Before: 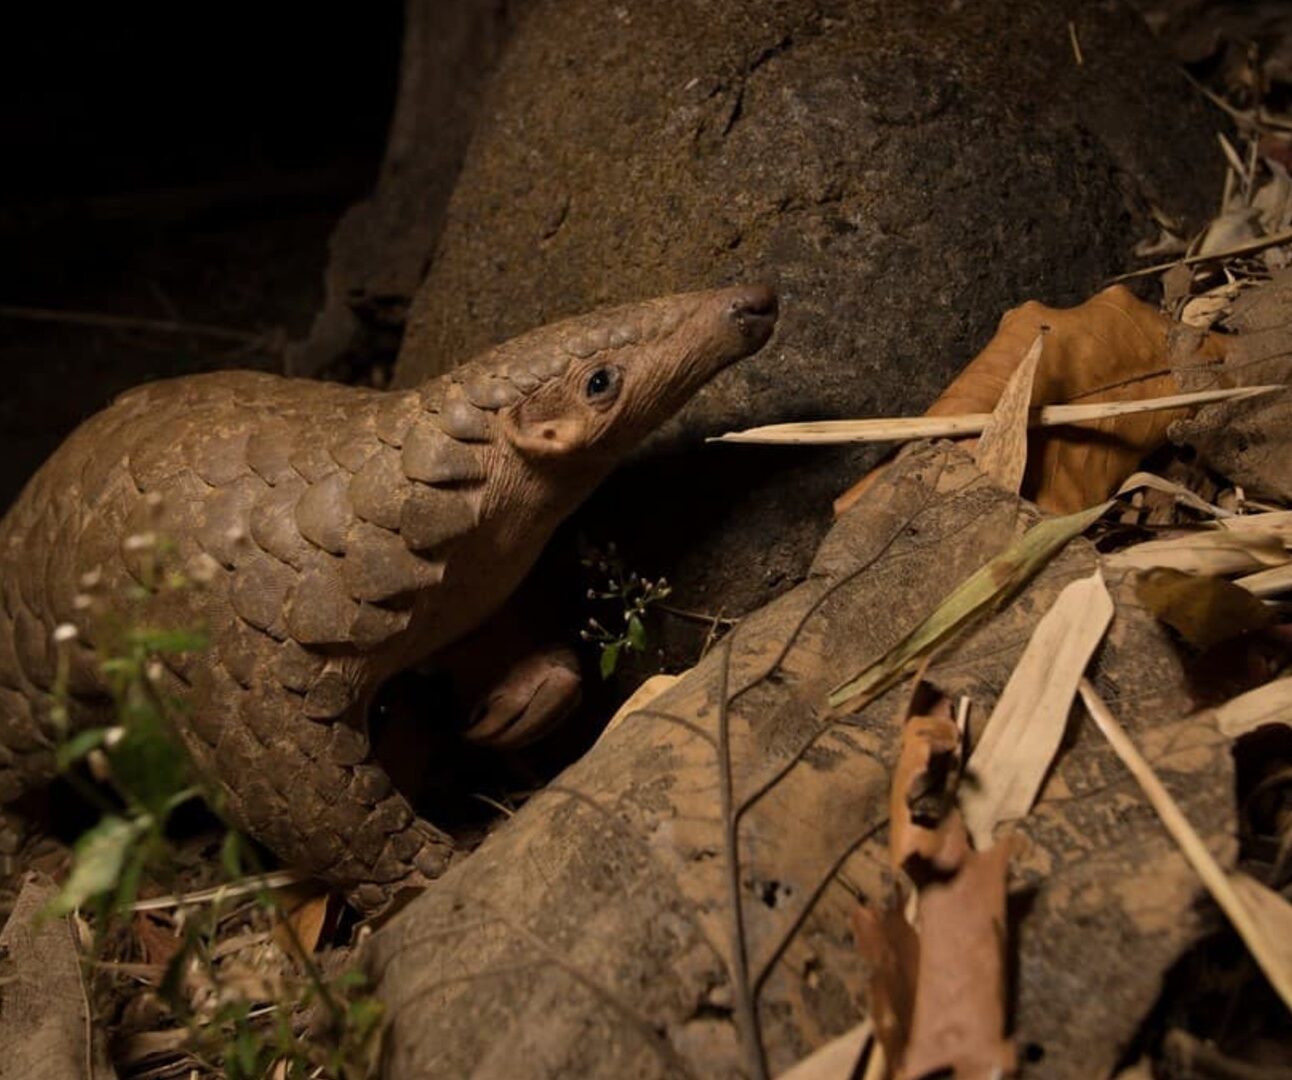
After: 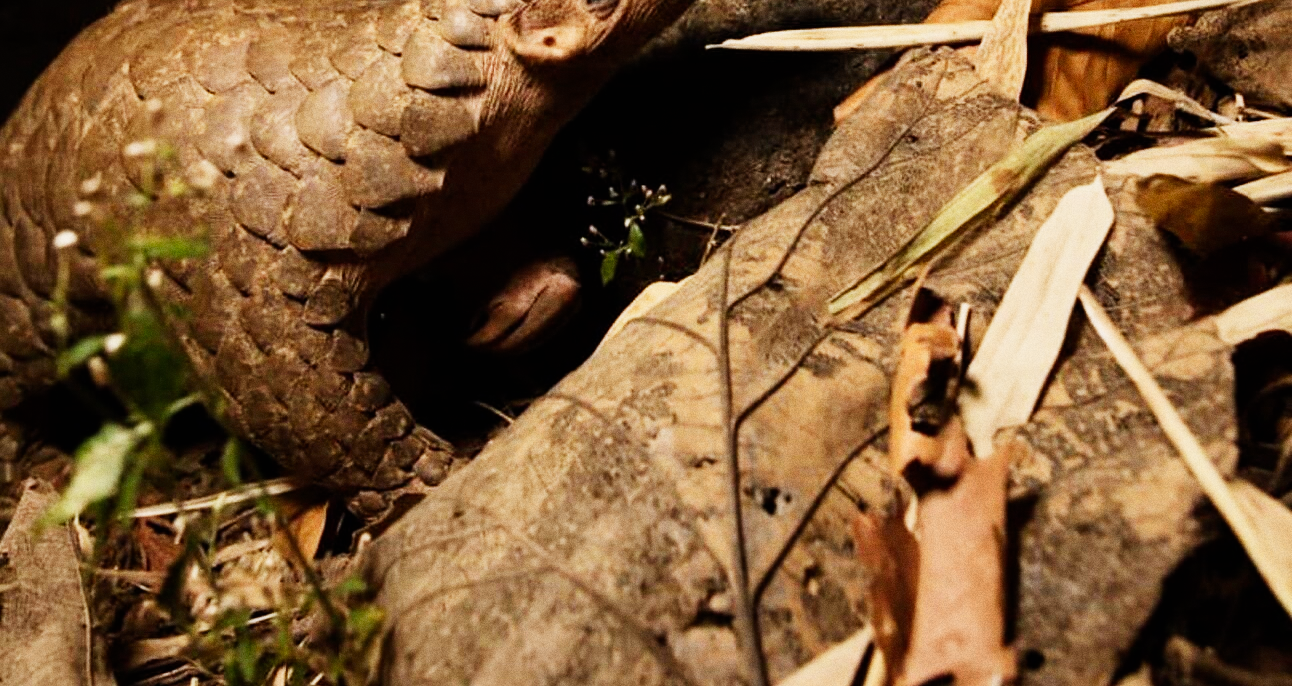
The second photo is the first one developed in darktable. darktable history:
exposure: black level correction 0, exposure 1.1 EV, compensate highlight preservation false
crop and rotate: top 36.435%
sigmoid: contrast 1.7, skew -0.1, preserve hue 0%, red attenuation 0.1, red rotation 0.035, green attenuation 0.1, green rotation -0.017, blue attenuation 0.15, blue rotation -0.052, base primaries Rec2020
contrast brightness saturation: contrast 0.1, brightness 0.02, saturation 0.02
grain: coarseness 0.09 ISO
